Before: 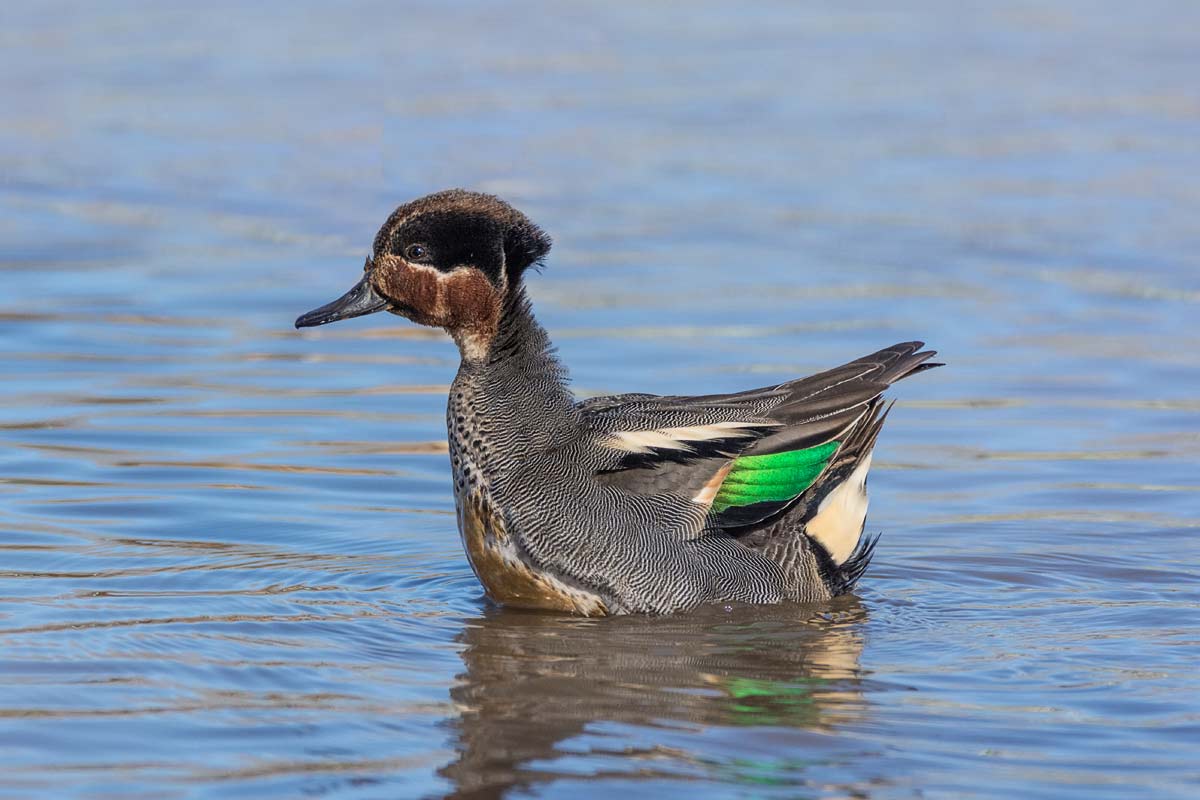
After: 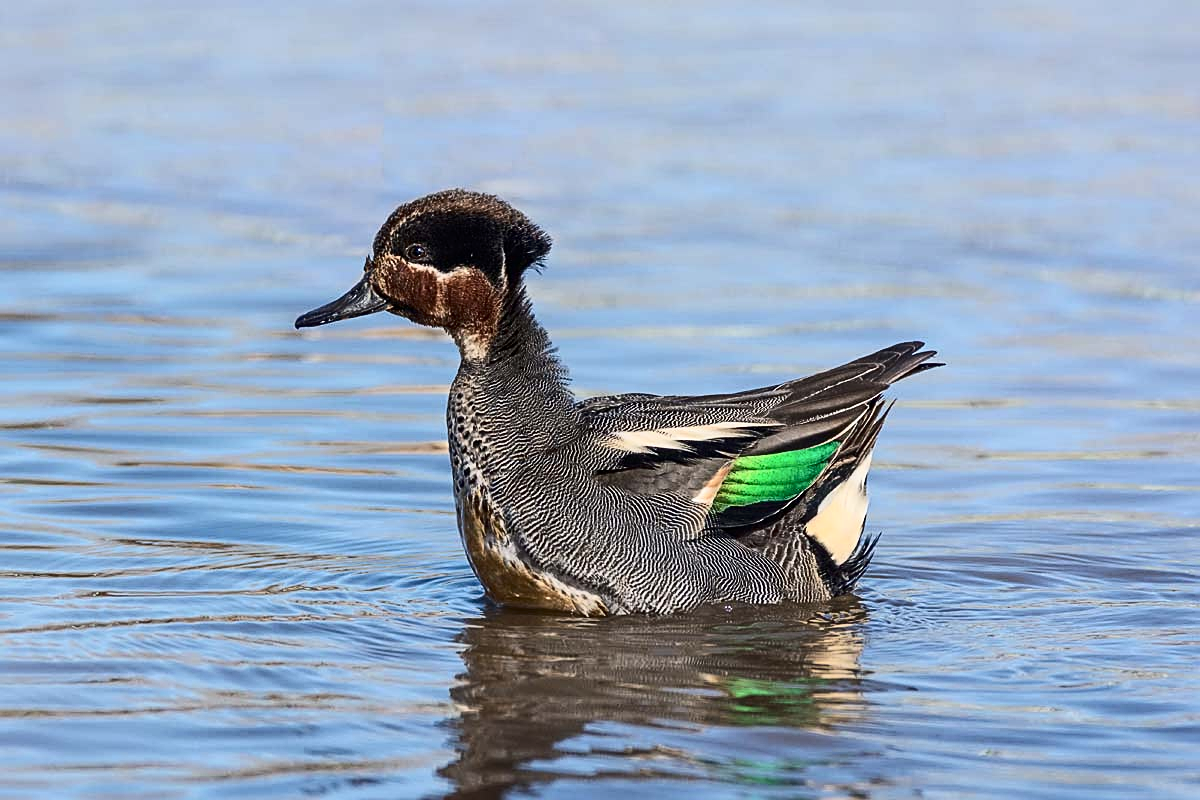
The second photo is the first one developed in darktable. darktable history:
contrast brightness saturation: contrast 0.271
sharpen: on, module defaults
